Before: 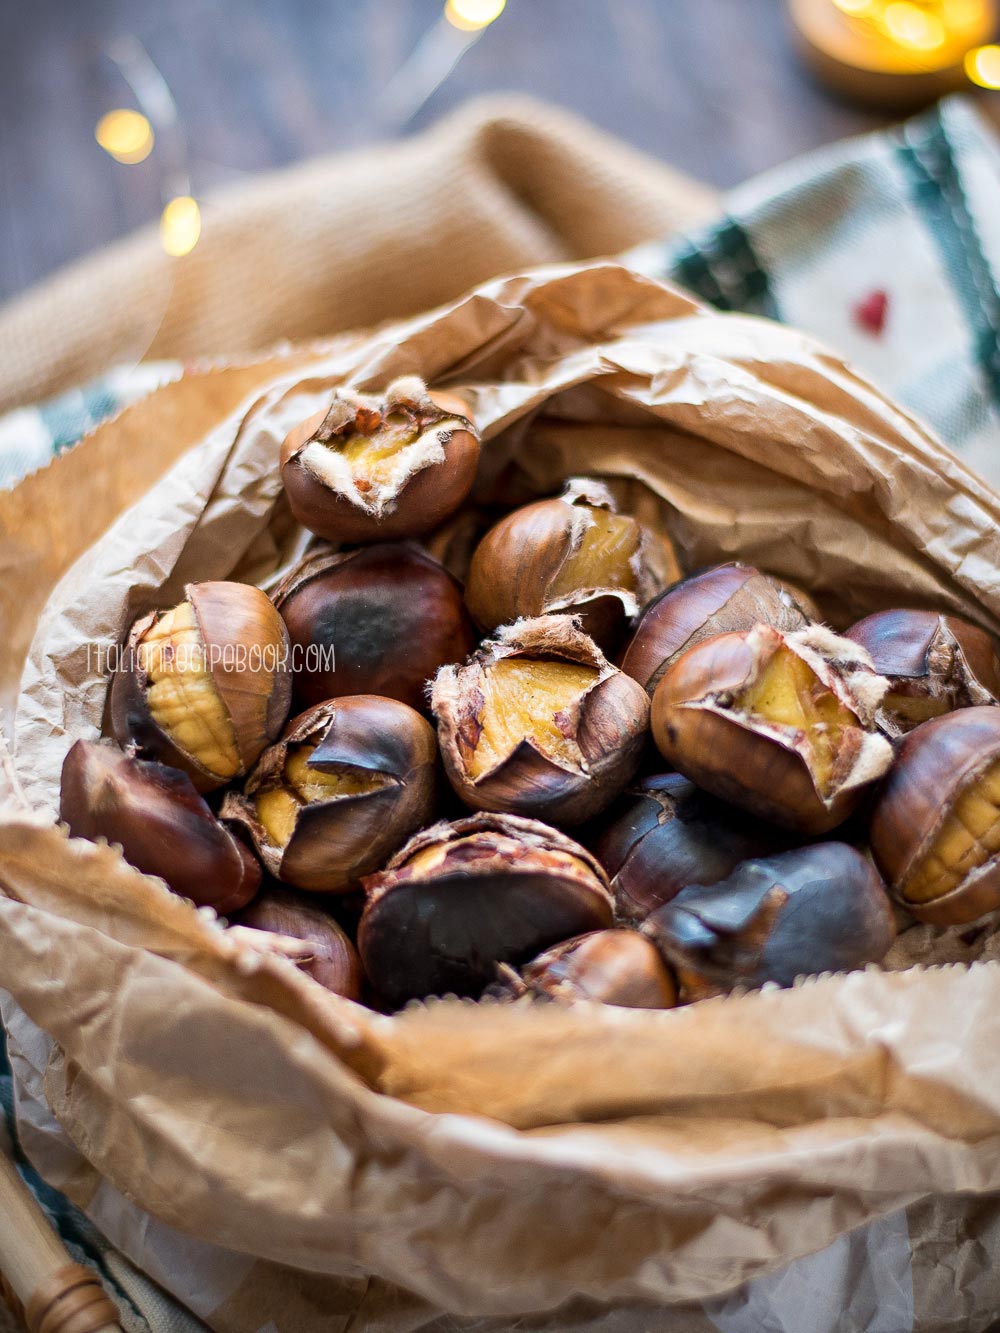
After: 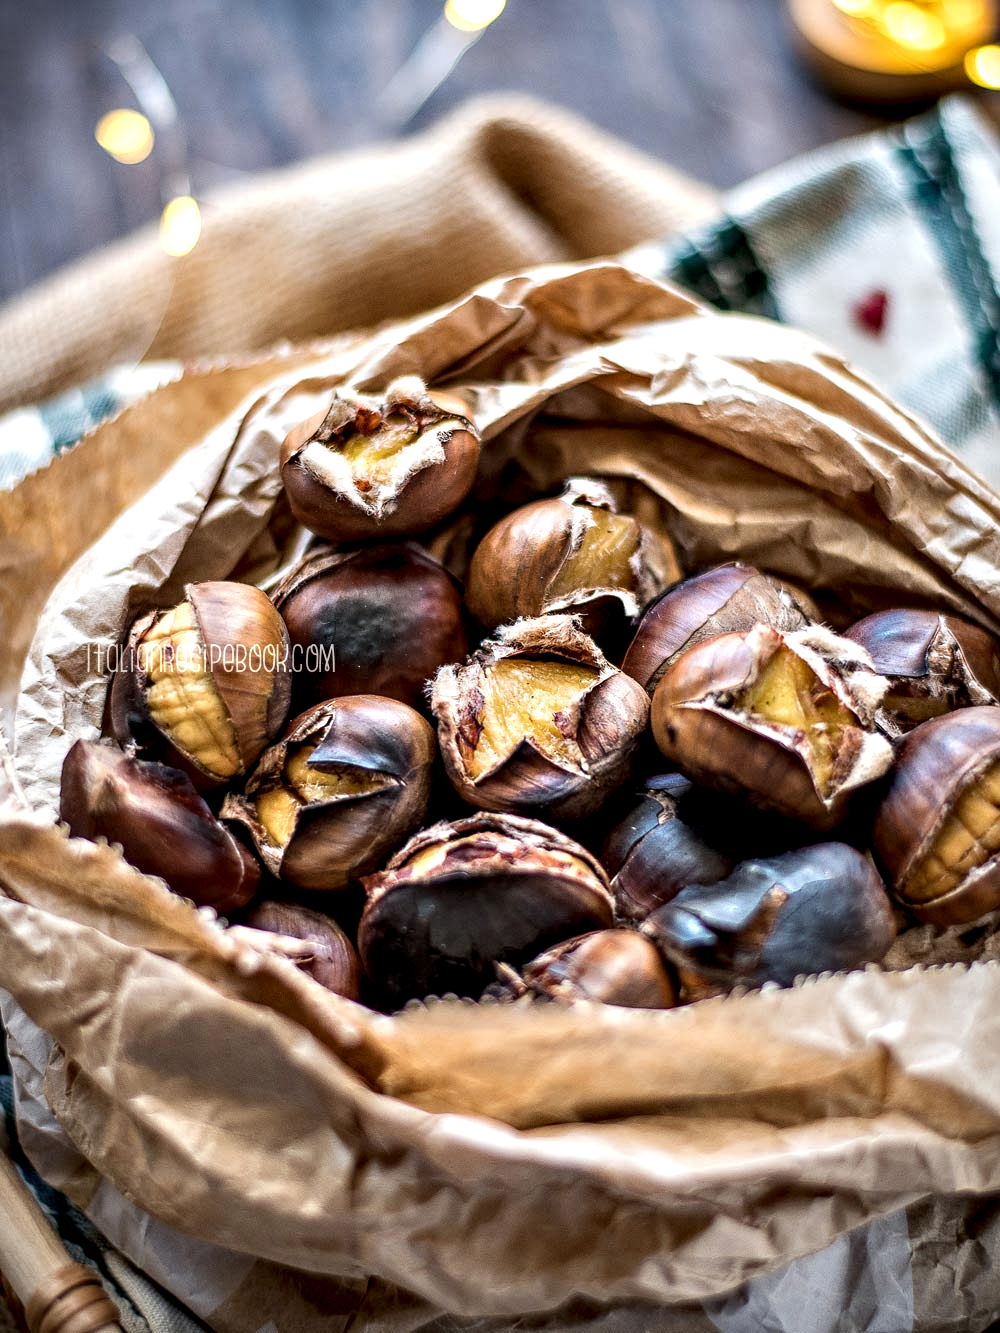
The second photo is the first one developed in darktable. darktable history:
exposure: exposure -0.044 EV, compensate highlight preservation false
contrast equalizer: octaves 7, y [[0.601, 0.6, 0.598, 0.598, 0.6, 0.601], [0.5 ×6], [0.5 ×6], [0 ×6], [0 ×6]]
local contrast: detail 130%
